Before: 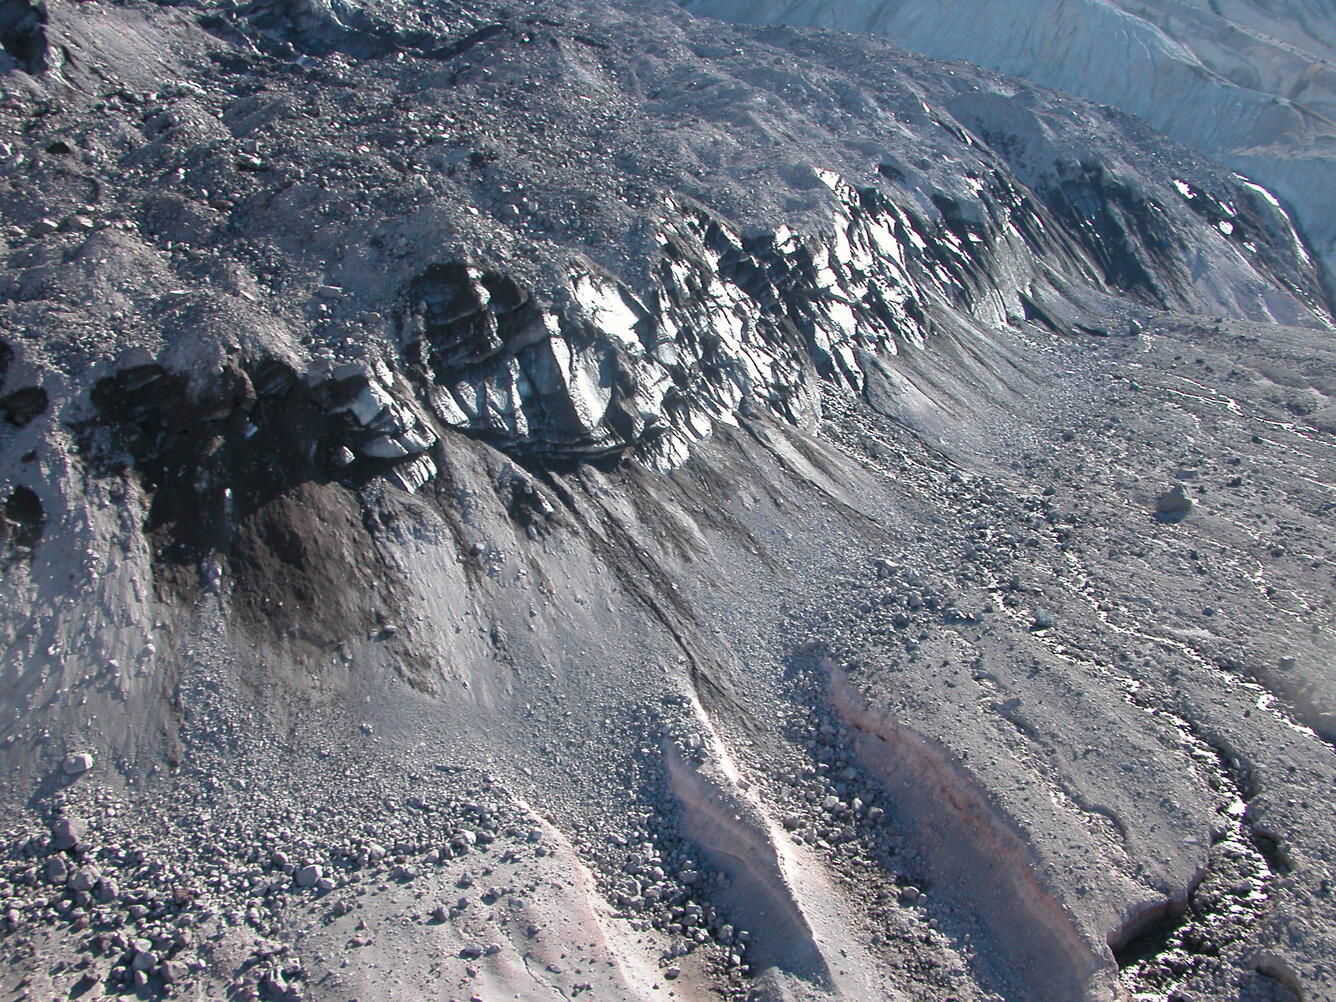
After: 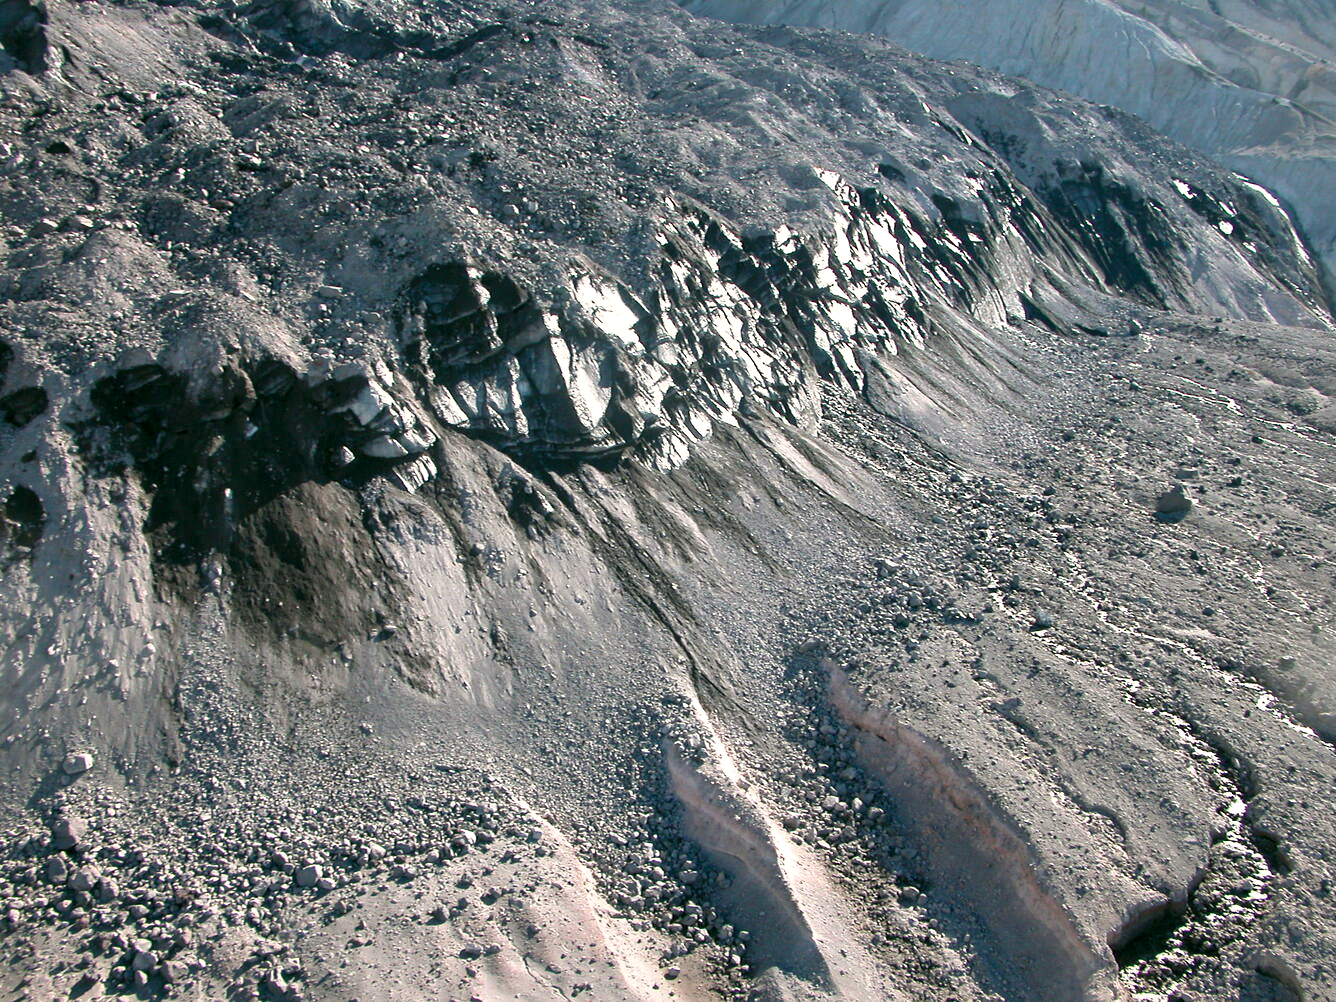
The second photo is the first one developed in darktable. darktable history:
local contrast: mode bilateral grid, contrast 26, coarseness 60, detail 152%, midtone range 0.2
shadows and highlights: shadows 12.27, white point adjustment 1.33, highlights -0.654, soften with gaussian
color correction: highlights a* 4.25, highlights b* 4.94, shadows a* -7.68, shadows b* 4.8
